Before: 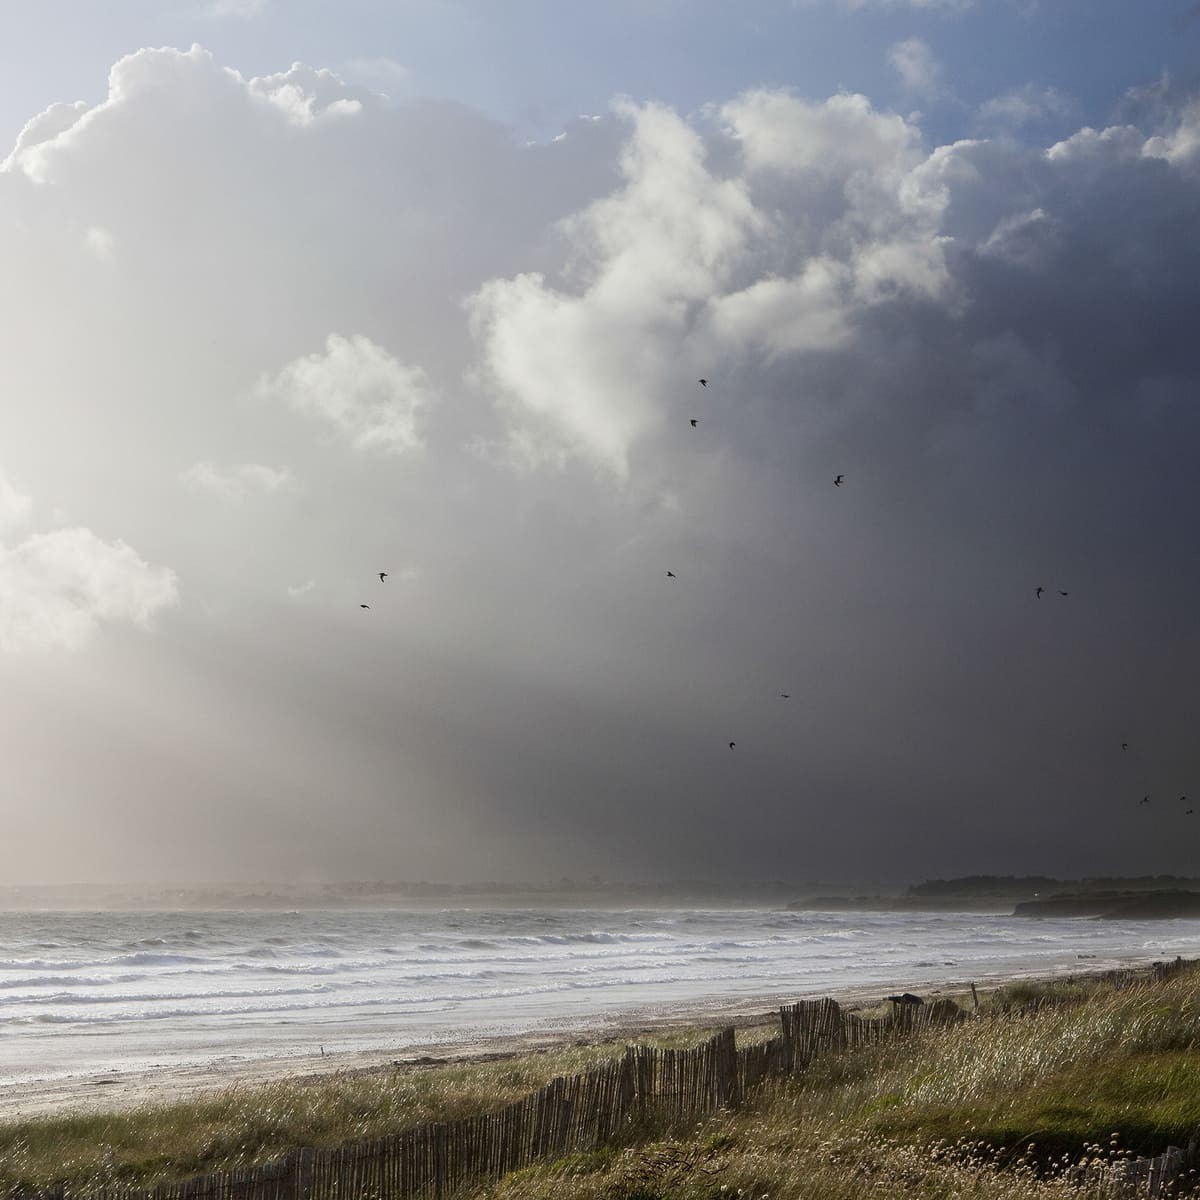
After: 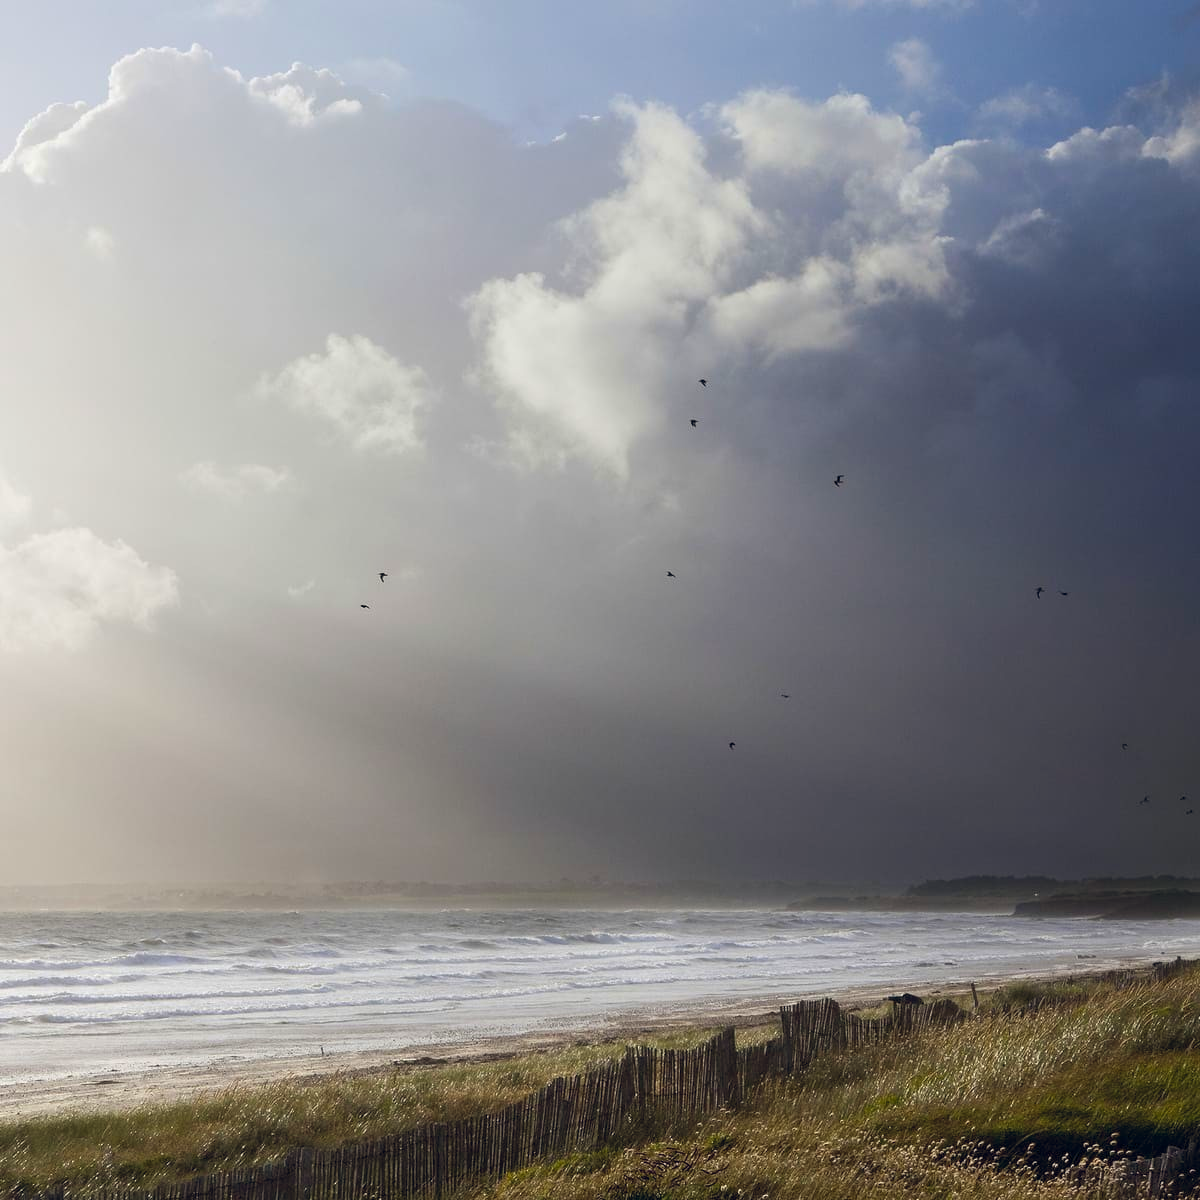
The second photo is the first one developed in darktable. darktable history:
color balance rgb: power › chroma 0.25%, power › hue 61.42°, global offset › chroma 0.095%, global offset › hue 253.74°, linear chroma grading › global chroma 0.716%, perceptual saturation grading › global saturation 0.388%, global vibrance 44.867%
